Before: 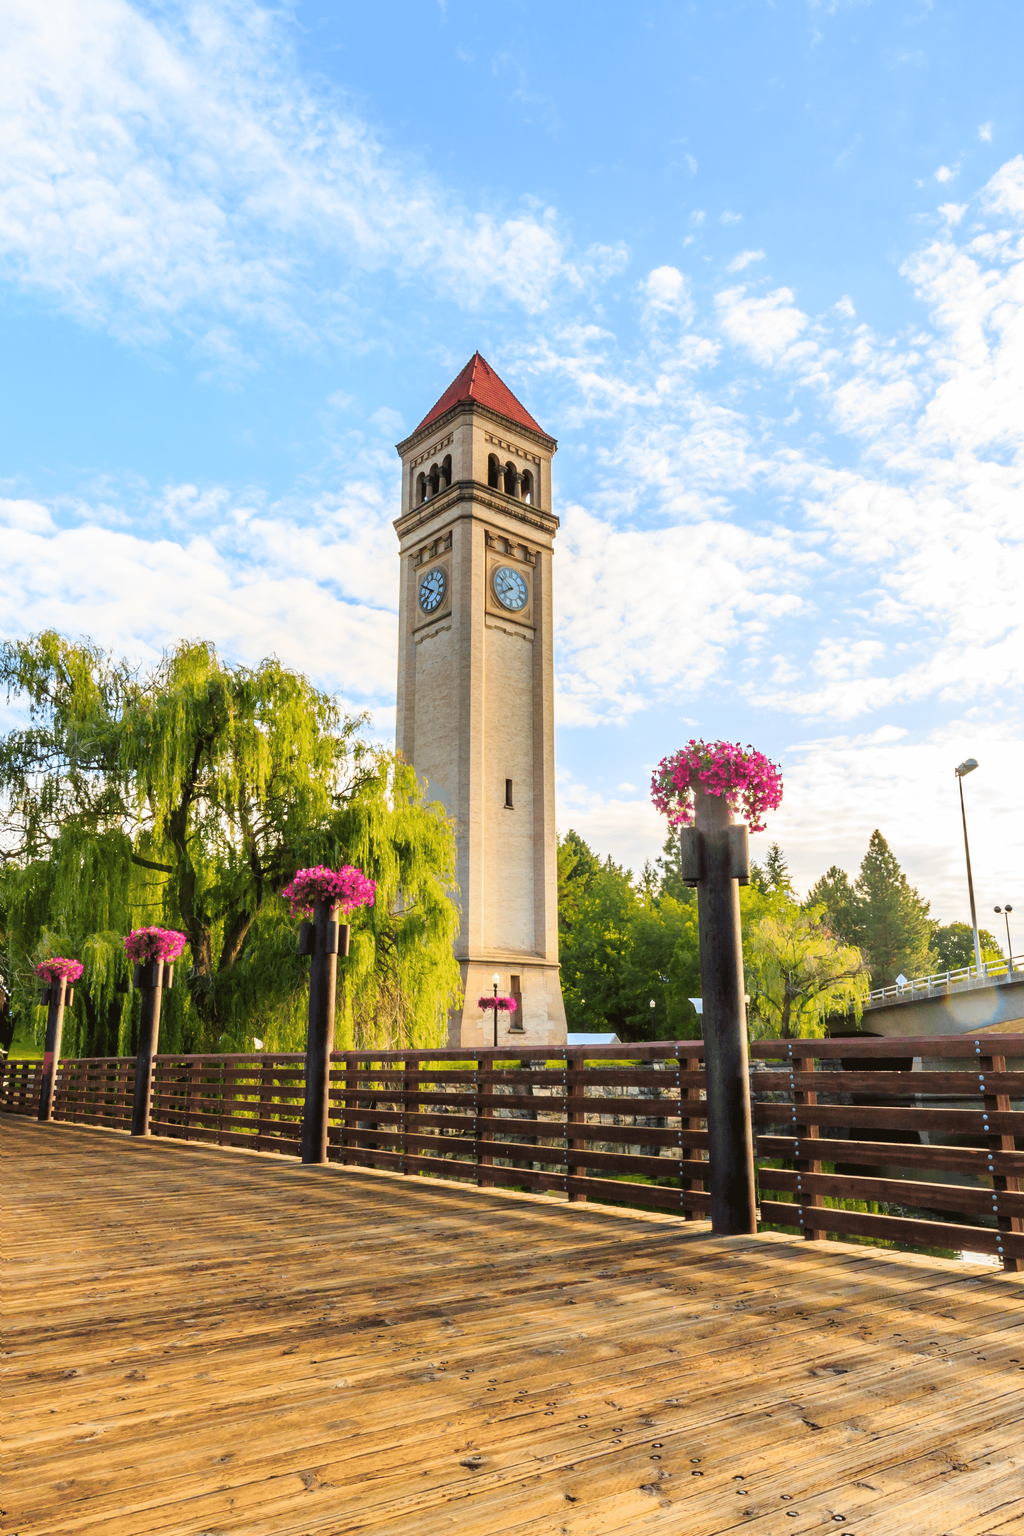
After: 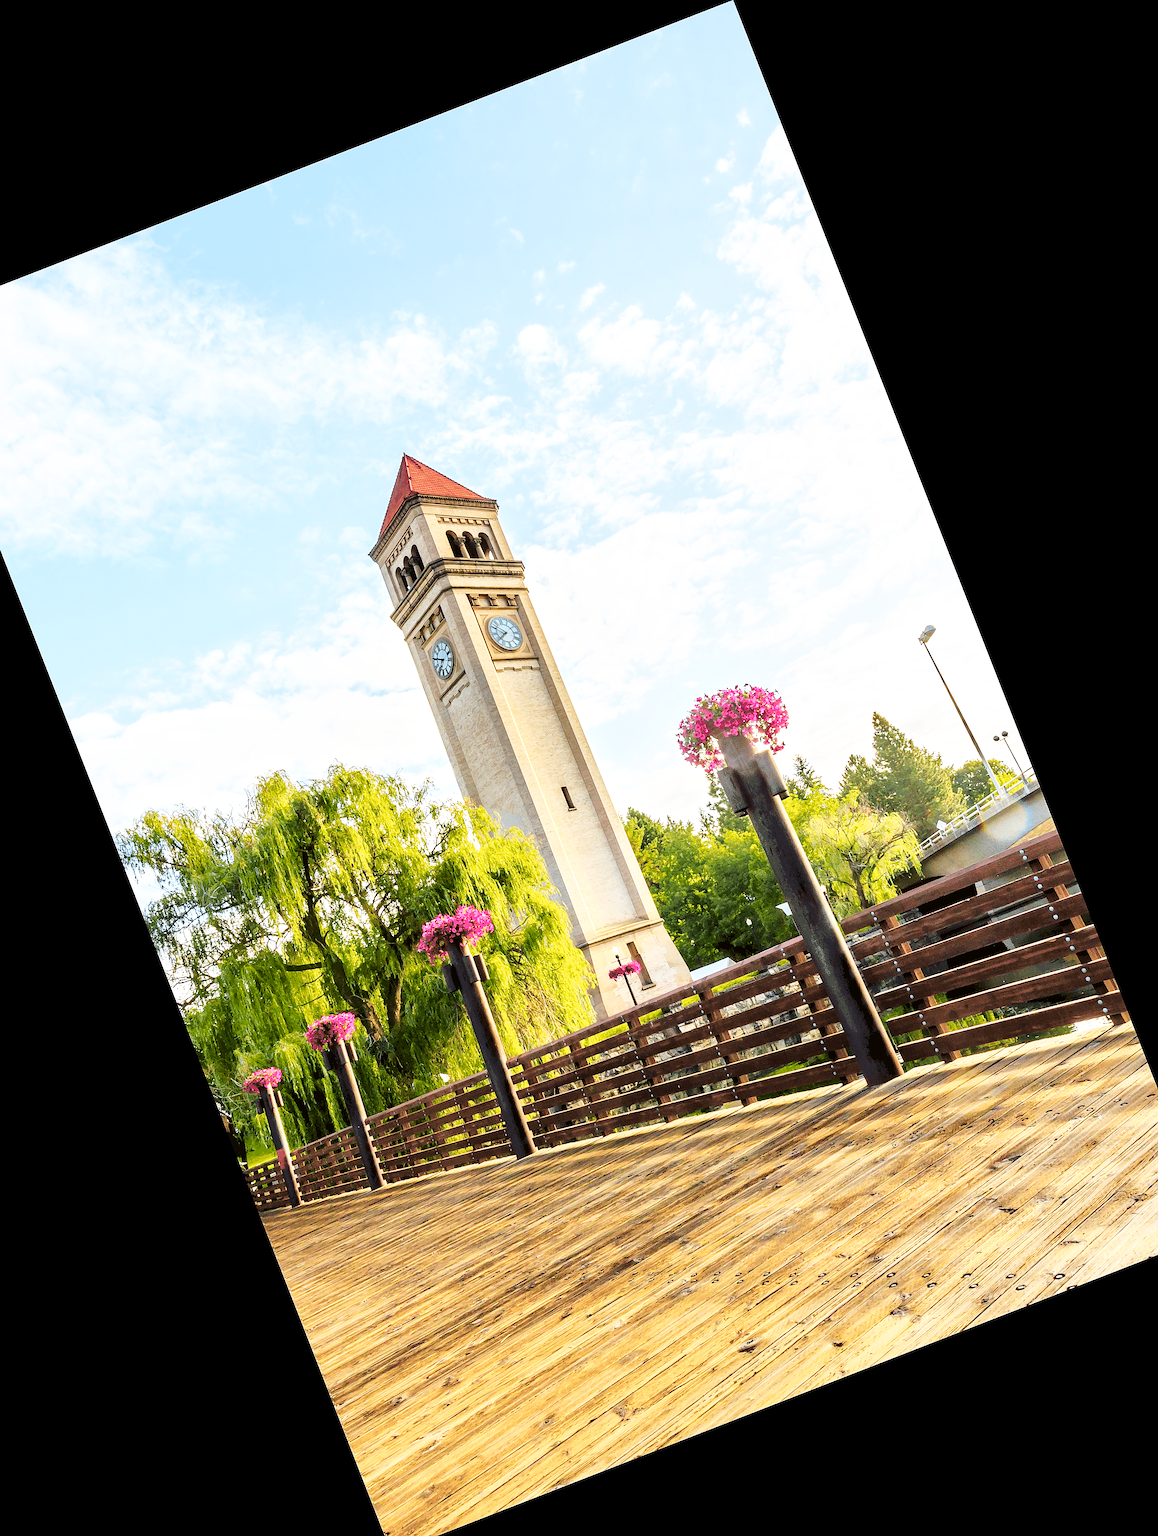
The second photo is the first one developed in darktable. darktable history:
sharpen: radius 1.42, amount 1.267, threshold 0.76
crop and rotate: angle 21.3°, left 6.844%, right 4.216%, bottom 1.077%
base curve: curves: ch0 [(0, 0) (0.005, 0.002) (0.15, 0.3) (0.4, 0.7) (0.75, 0.95) (1, 1)], preserve colors none
local contrast: mode bilateral grid, contrast 20, coarseness 51, detail 119%, midtone range 0.2
